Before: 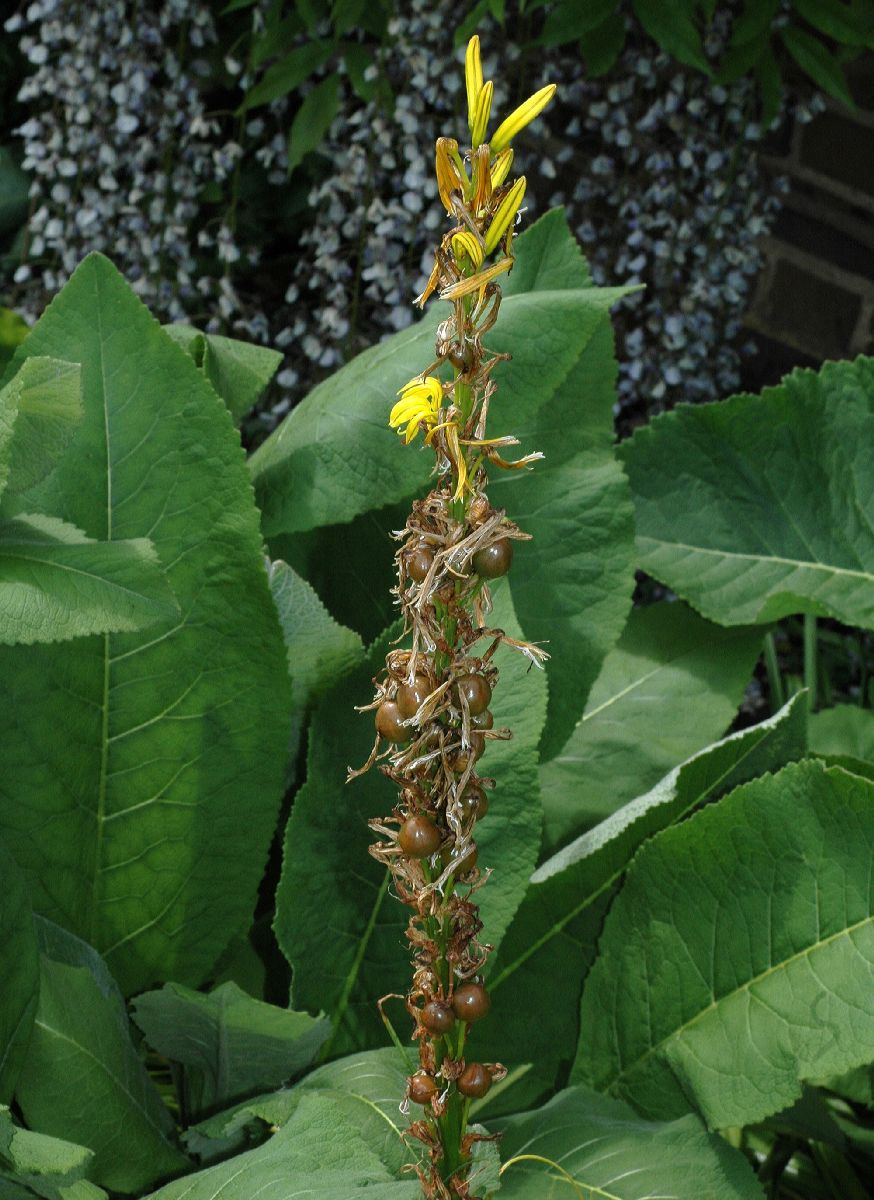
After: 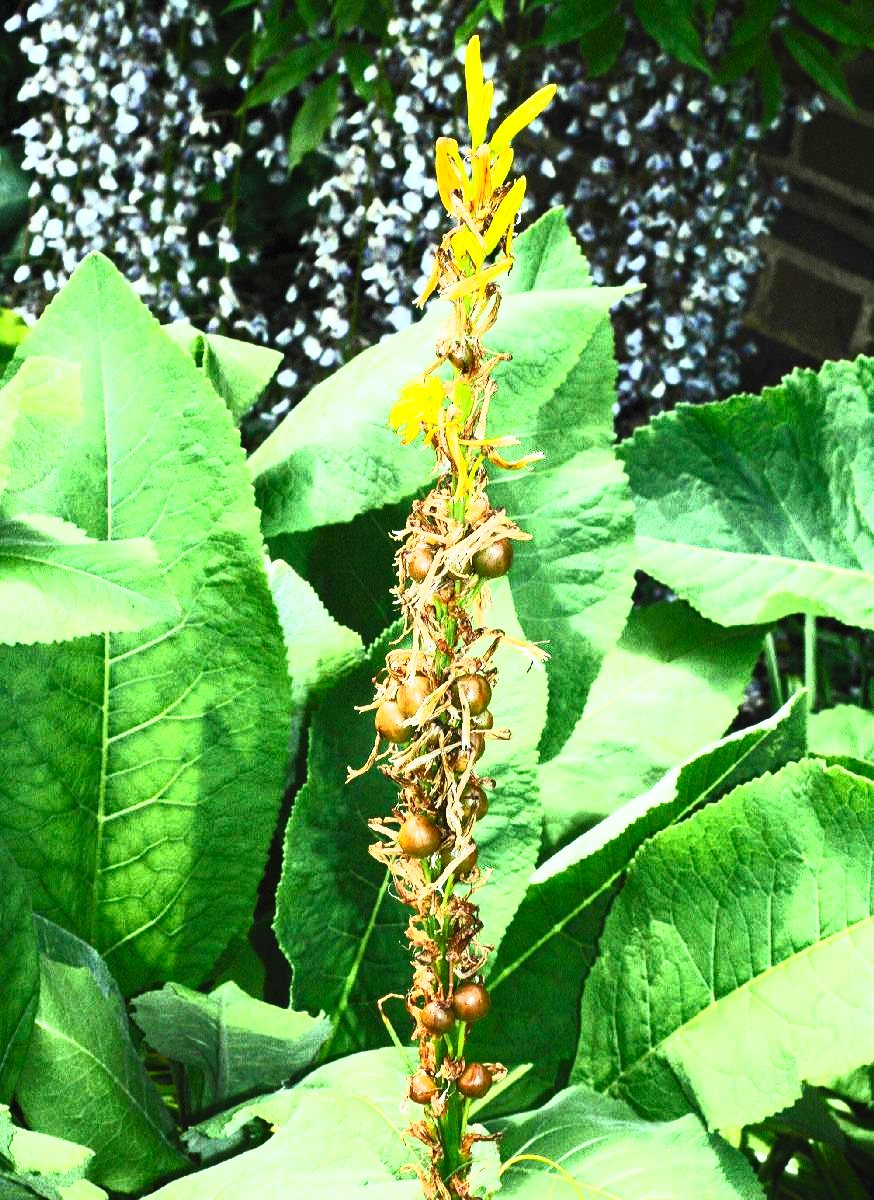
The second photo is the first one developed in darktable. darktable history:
contrast brightness saturation: contrast 0.81, brightness 0.598, saturation 0.599
color zones: curves: ch0 [(0.25, 0.5) (0.463, 0.627) (0.484, 0.637) (0.75, 0.5)]
exposure: black level correction 0, exposure 1.098 EV, compensate exposure bias true, compensate highlight preservation false
filmic rgb: black relative exposure -16 EV, white relative exposure 6.08 EV, hardness 5.23
